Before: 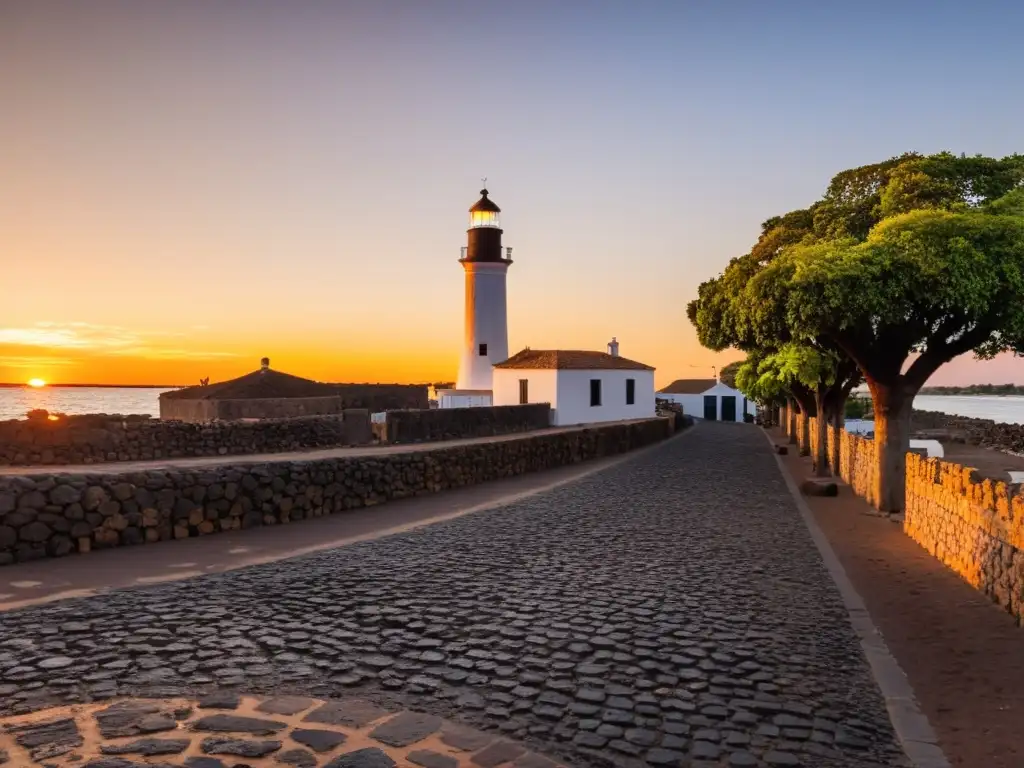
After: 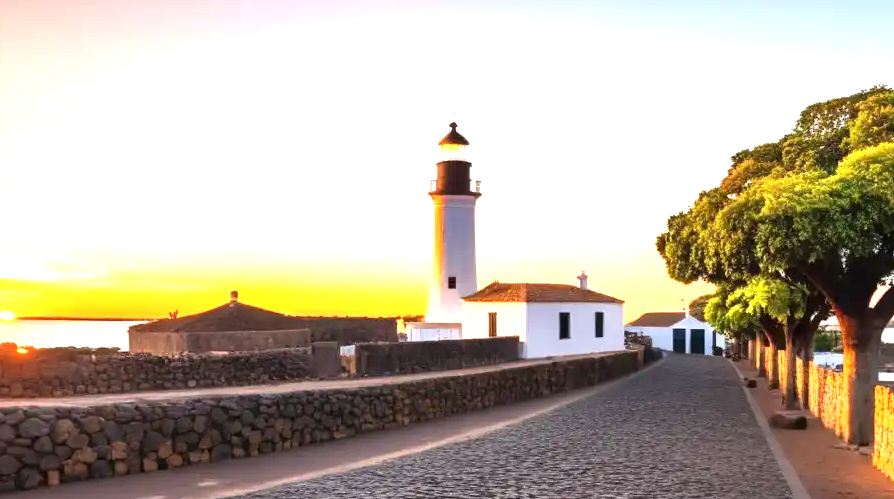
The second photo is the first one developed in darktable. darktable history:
tone equalizer: on, module defaults
crop: left 3.052%, top 8.841%, right 9.615%, bottom 26.061%
exposure: black level correction 0, exposure 1.469 EV, compensate highlight preservation false
